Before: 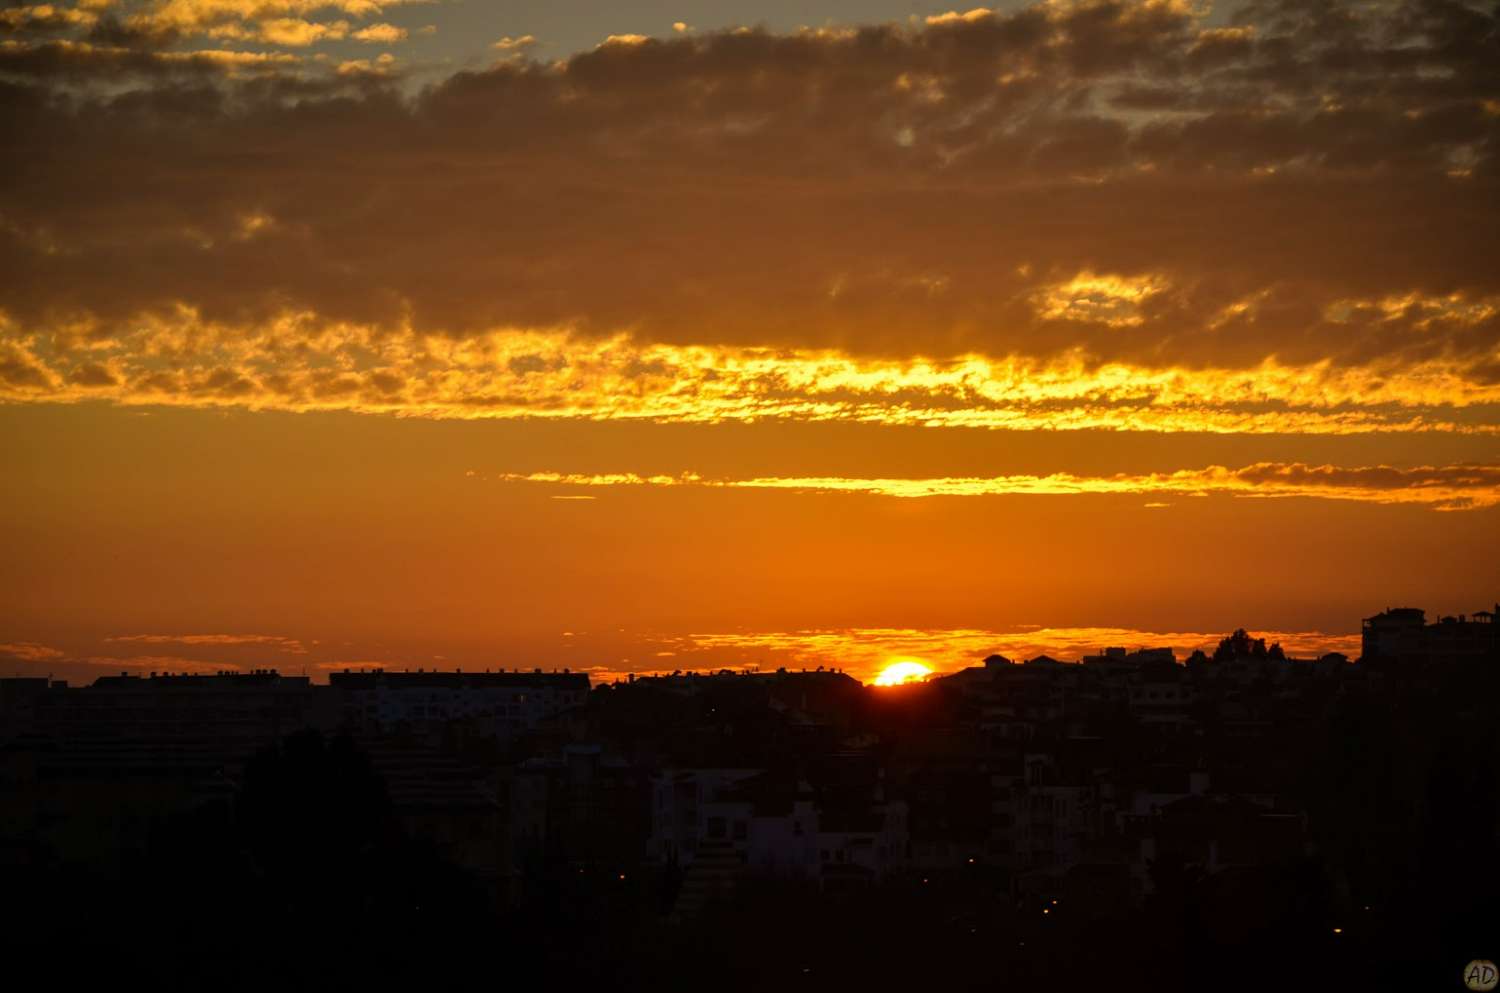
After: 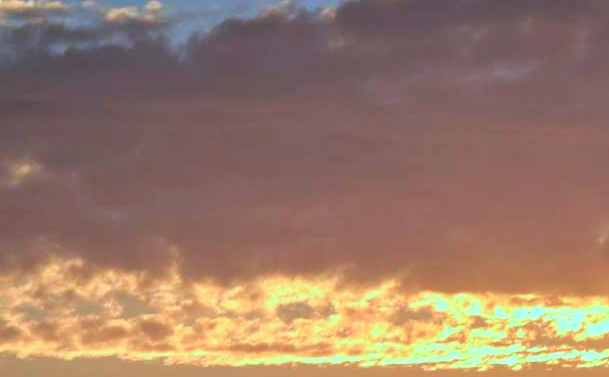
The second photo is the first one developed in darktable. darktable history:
contrast equalizer: y [[0.6 ×6], [0.55 ×6], [0 ×6], [0 ×6], [0 ×6]], mix 0.273
exposure: exposure 0.255 EV, compensate highlight preservation false
color calibration: output R [1.003, 0.027, -0.041, 0], output G [-0.018, 1.043, -0.038, 0], output B [0.071, -0.086, 1.017, 0], illuminant as shot in camera, x 0.464, y 0.419, temperature 2697.79 K
crop: left 15.474%, top 5.423%, right 43.884%, bottom 56.539%
contrast brightness saturation: contrast -0.284
tone equalizer: -8 EV -0.752 EV, -7 EV -0.727 EV, -6 EV -0.605 EV, -5 EV -0.408 EV, -3 EV 0.372 EV, -2 EV 0.6 EV, -1 EV 0.688 EV, +0 EV 0.769 EV
color correction: highlights a* 7.72, highlights b* 3.76
